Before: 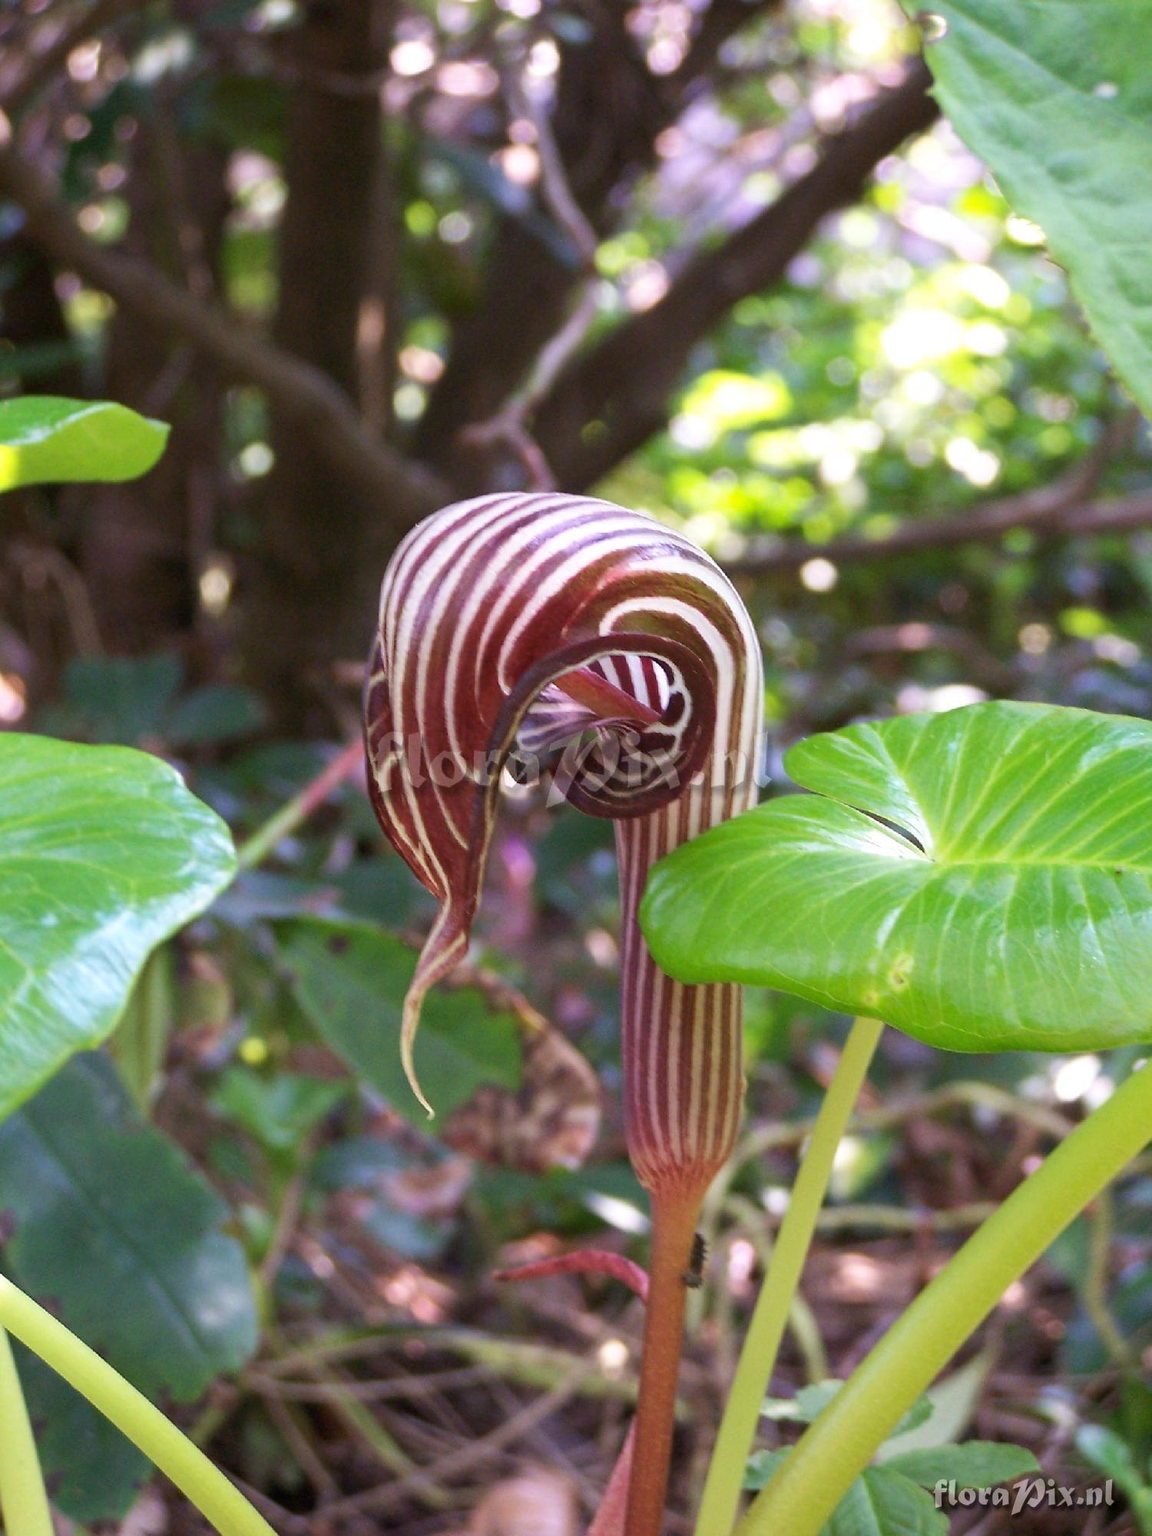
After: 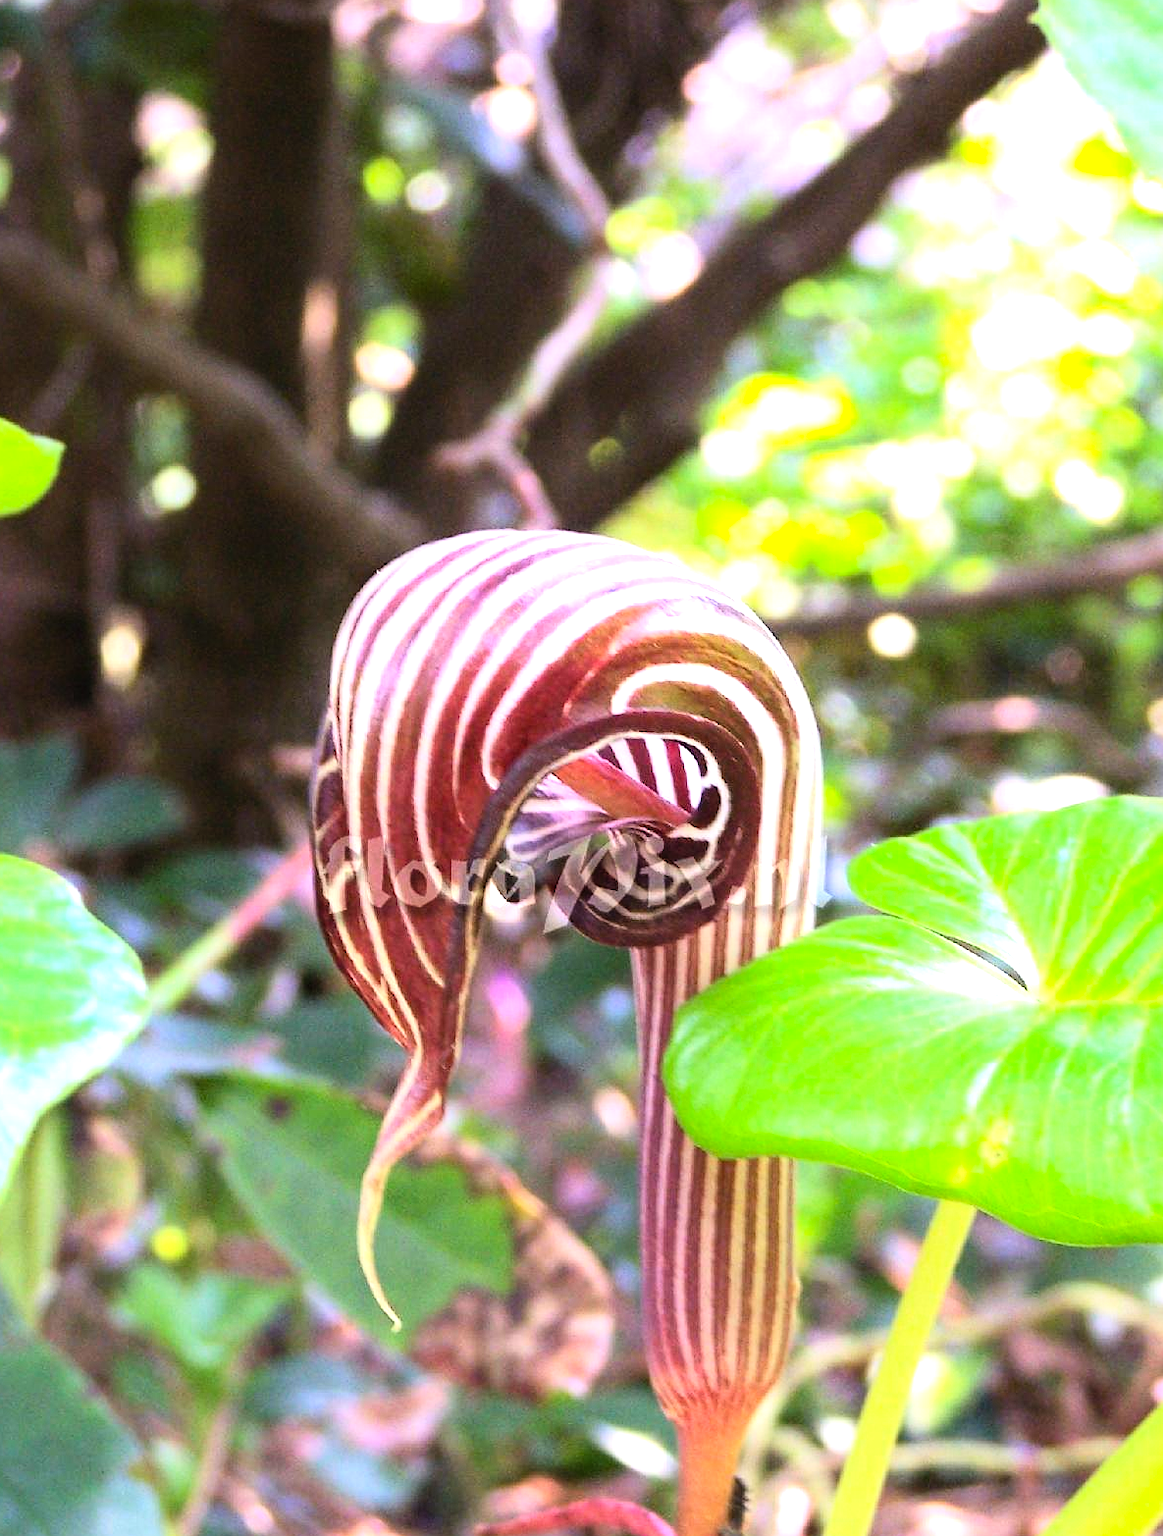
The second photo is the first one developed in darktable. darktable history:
contrast brightness saturation: contrast 0.2, brightness 0.168, saturation 0.227
crop and rotate: left 10.475%, top 5.086%, right 10.501%, bottom 16.633%
sharpen: radius 1.224, amount 0.289, threshold 0.03
tone equalizer: -8 EV -1.06 EV, -7 EV -0.989 EV, -6 EV -0.861 EV, -5 EV -0.554 EV, -3 EV 0.561 EV, -2 EV 0.85 EV, -1 EV 1.01 EV, +0 EV 1.06 EV
